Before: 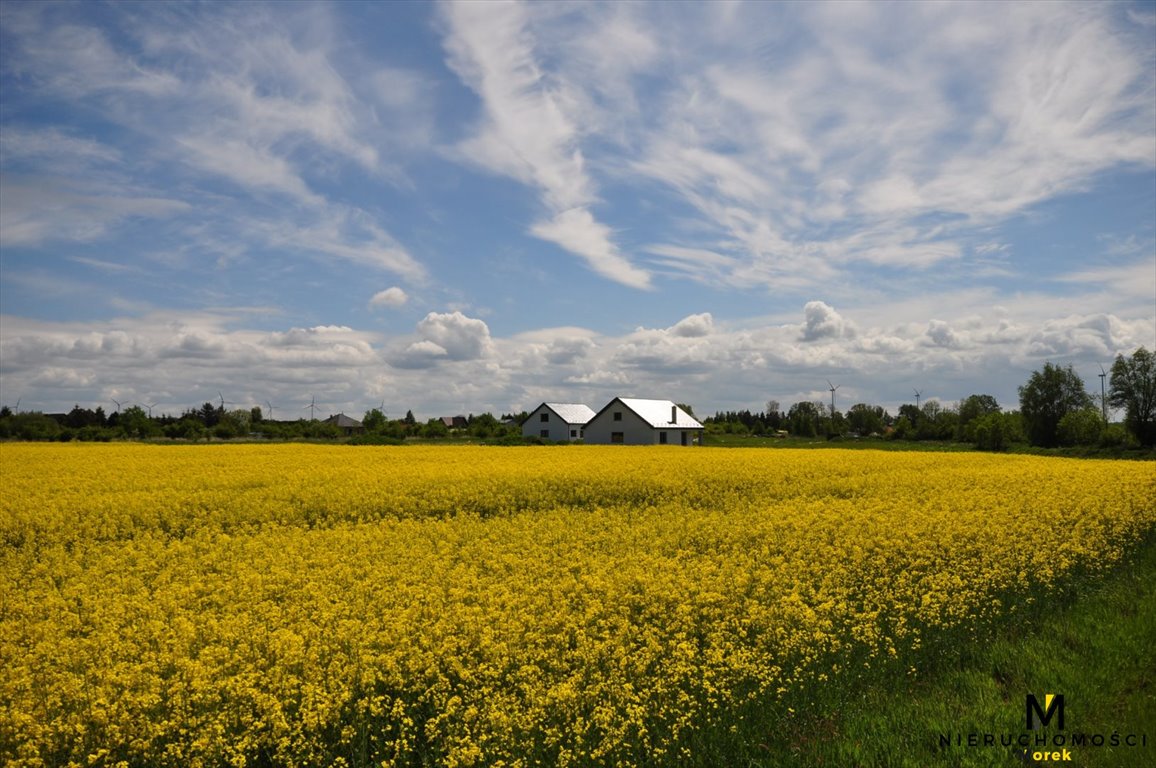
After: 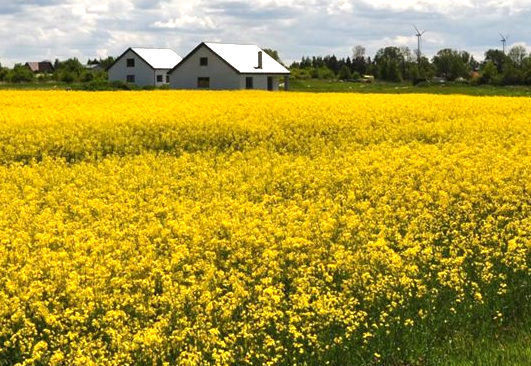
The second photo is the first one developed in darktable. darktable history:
crop: left 35.86%, top 46.242%, right 18.166%, bottom 5.983%
color zones: curves: ch1 [(0, 0.513) (0.143, 0.524) (0.286, 0.511) (0.429, 0.506) (0.571, 0.503) (0.714, 0.503) (0.857, 0.508) (1, 0.513)]
exposure: exposure 1 EV, compensate highlight preservation false
